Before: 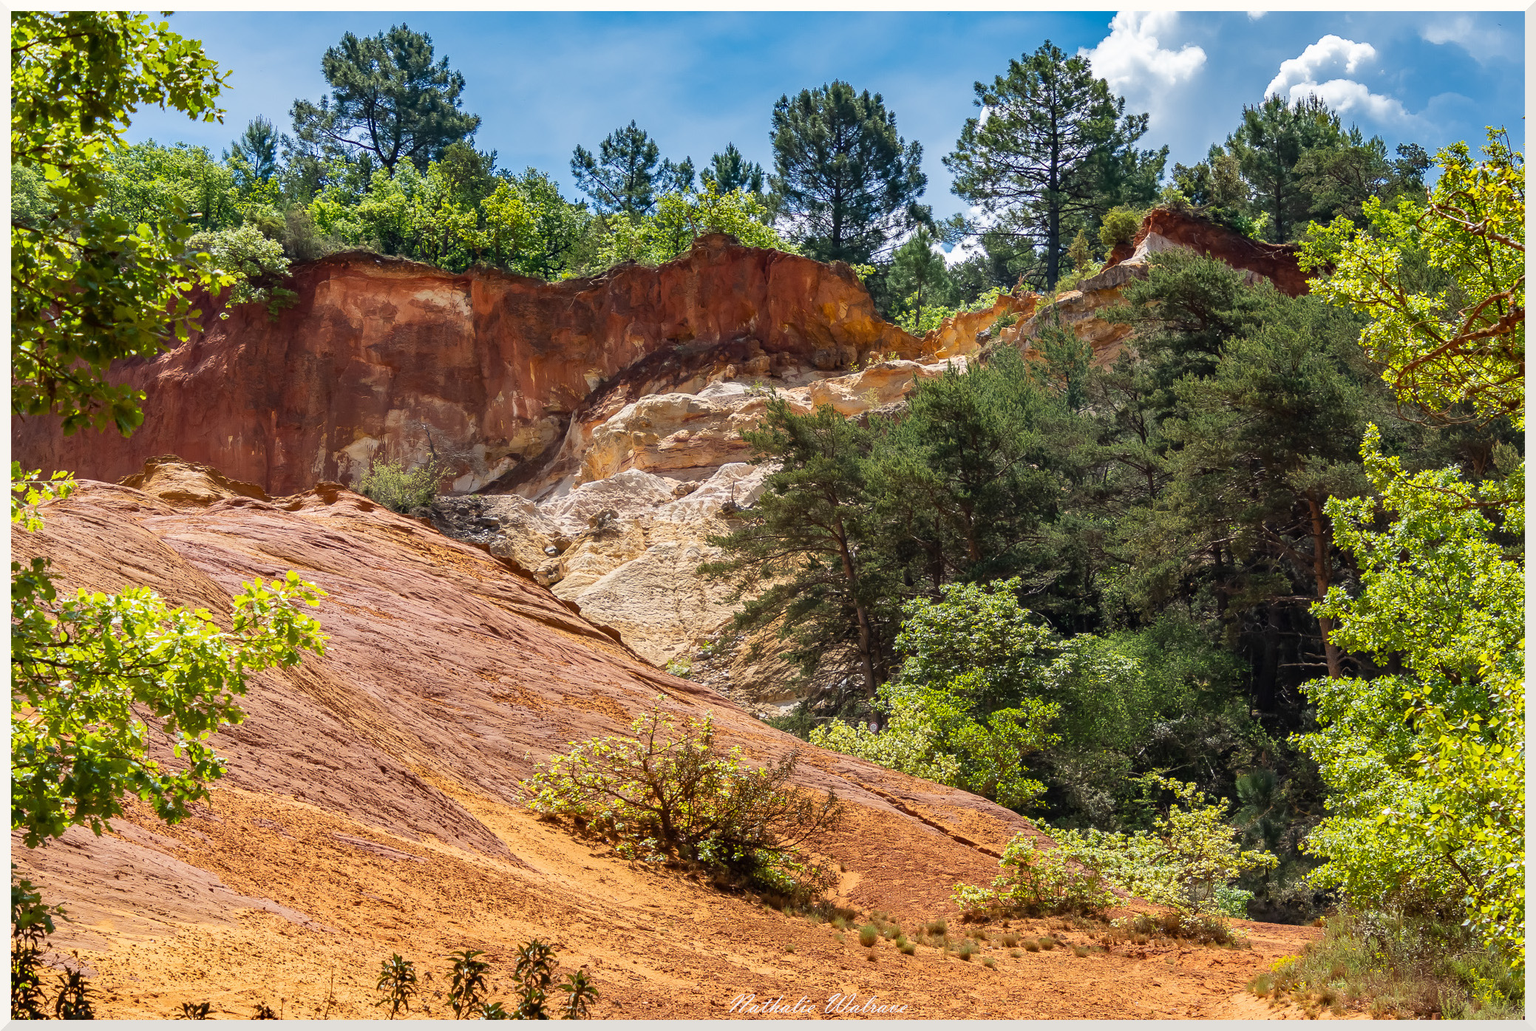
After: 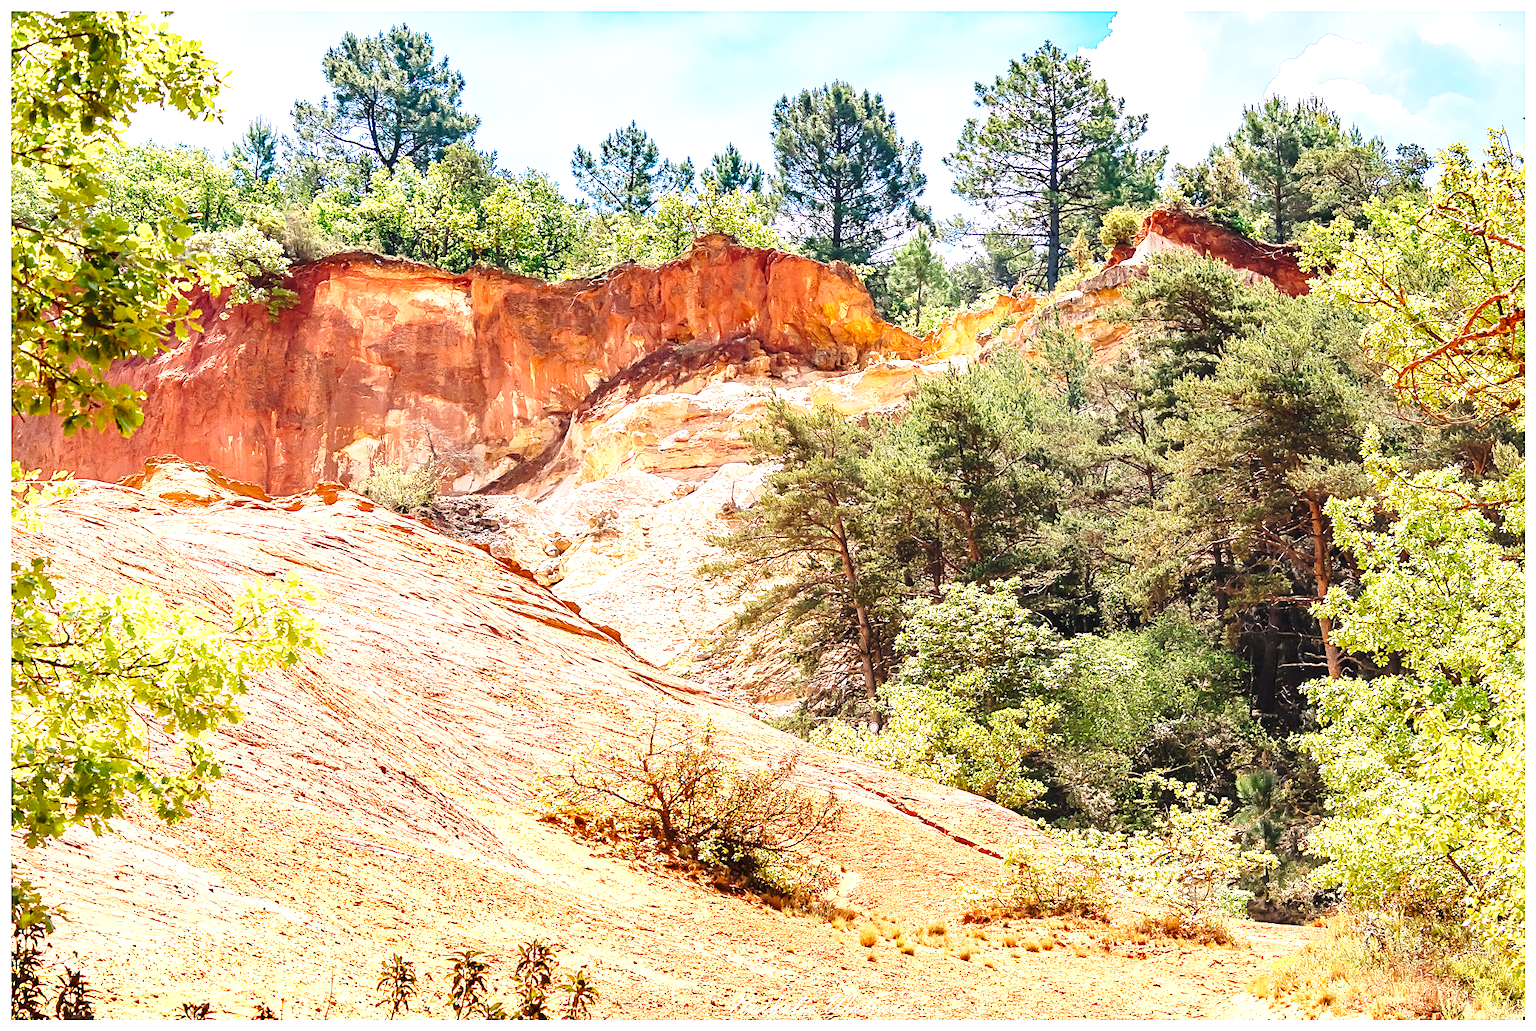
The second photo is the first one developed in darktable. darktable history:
exposure: black level correction 0, exposure 1.379 EV, compensate exposure bias true, compensate highlight preservation false
sharpen: on, module defaults
base curve: curves: ch0 [(0, 0) (0.028, 0.03) (0.121, 0.232) (0.46, 0.748) (0.859, 0.968) (1, 1)], preserve colors none
white balance: red 1.127, blue 0.943
